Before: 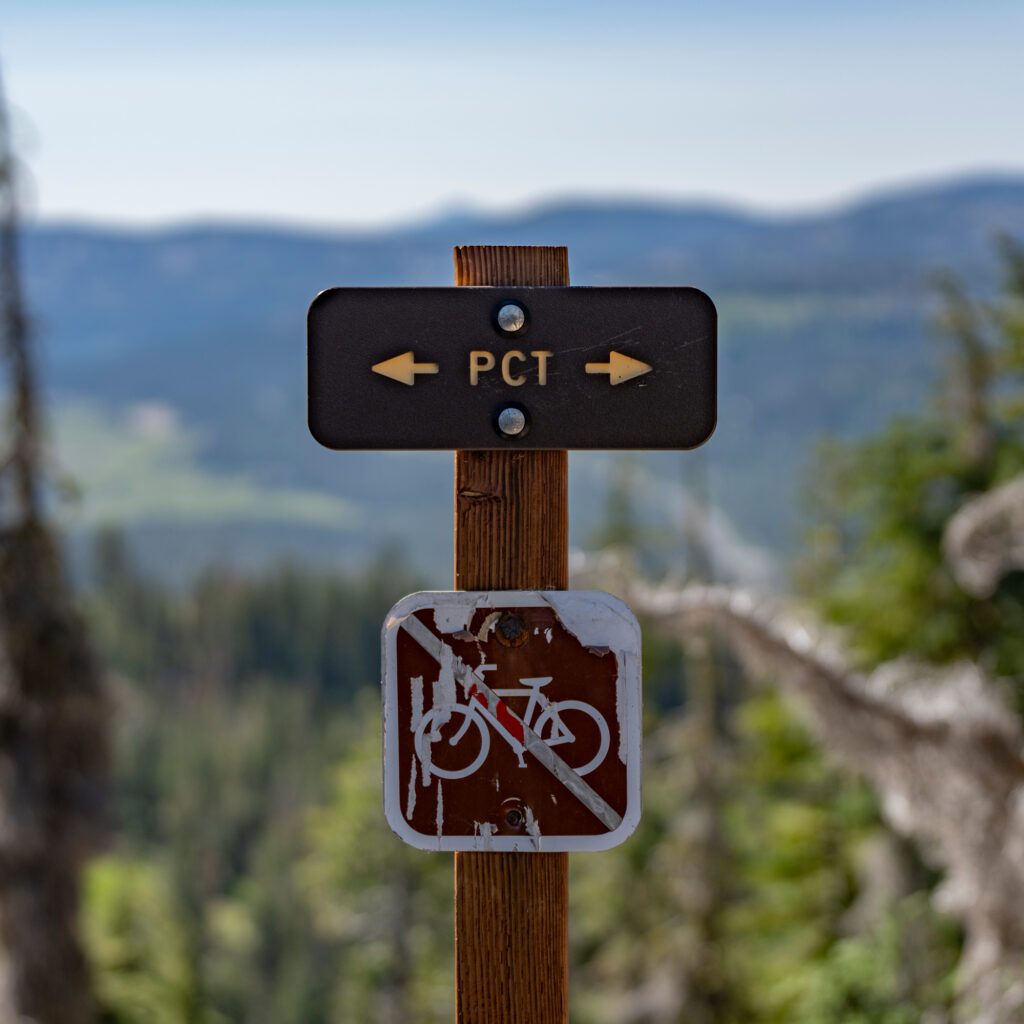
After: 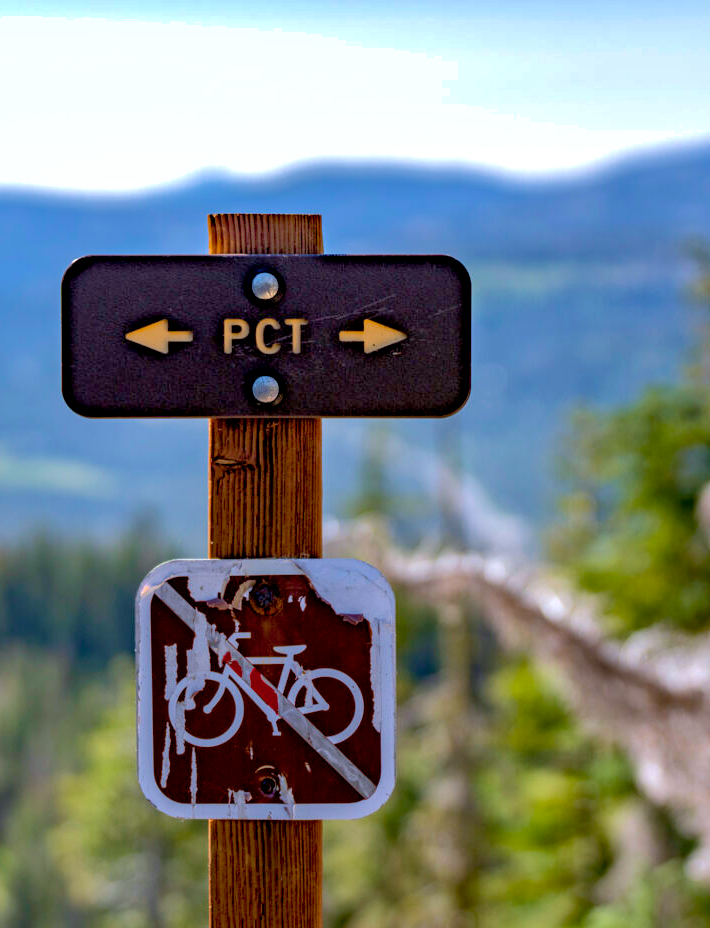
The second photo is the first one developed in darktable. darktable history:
local contrast: mode bilateral grid, contrast 19, coarseness 51, detail 119%, midtone range 0.2
exposure: black level correction 0.007, exposure 0.155 EV, compensate highlight preservation false
crop and rotate: left 24.033%, top 3.148%, right 6.603%, bottom 6.147%
velvia: on, module defaults
color calibration: illuminant as shot in camera, x 0.358, y 0.373, temperature 4628.91 K
color balance rgb: perceptual saturation grading › global saturation 19.392%, perceptual brilliance grading › global brilliance 9.791%, perceptual brilliance grading › shadows 15.483%
shadows and highlights: on, module defaults
